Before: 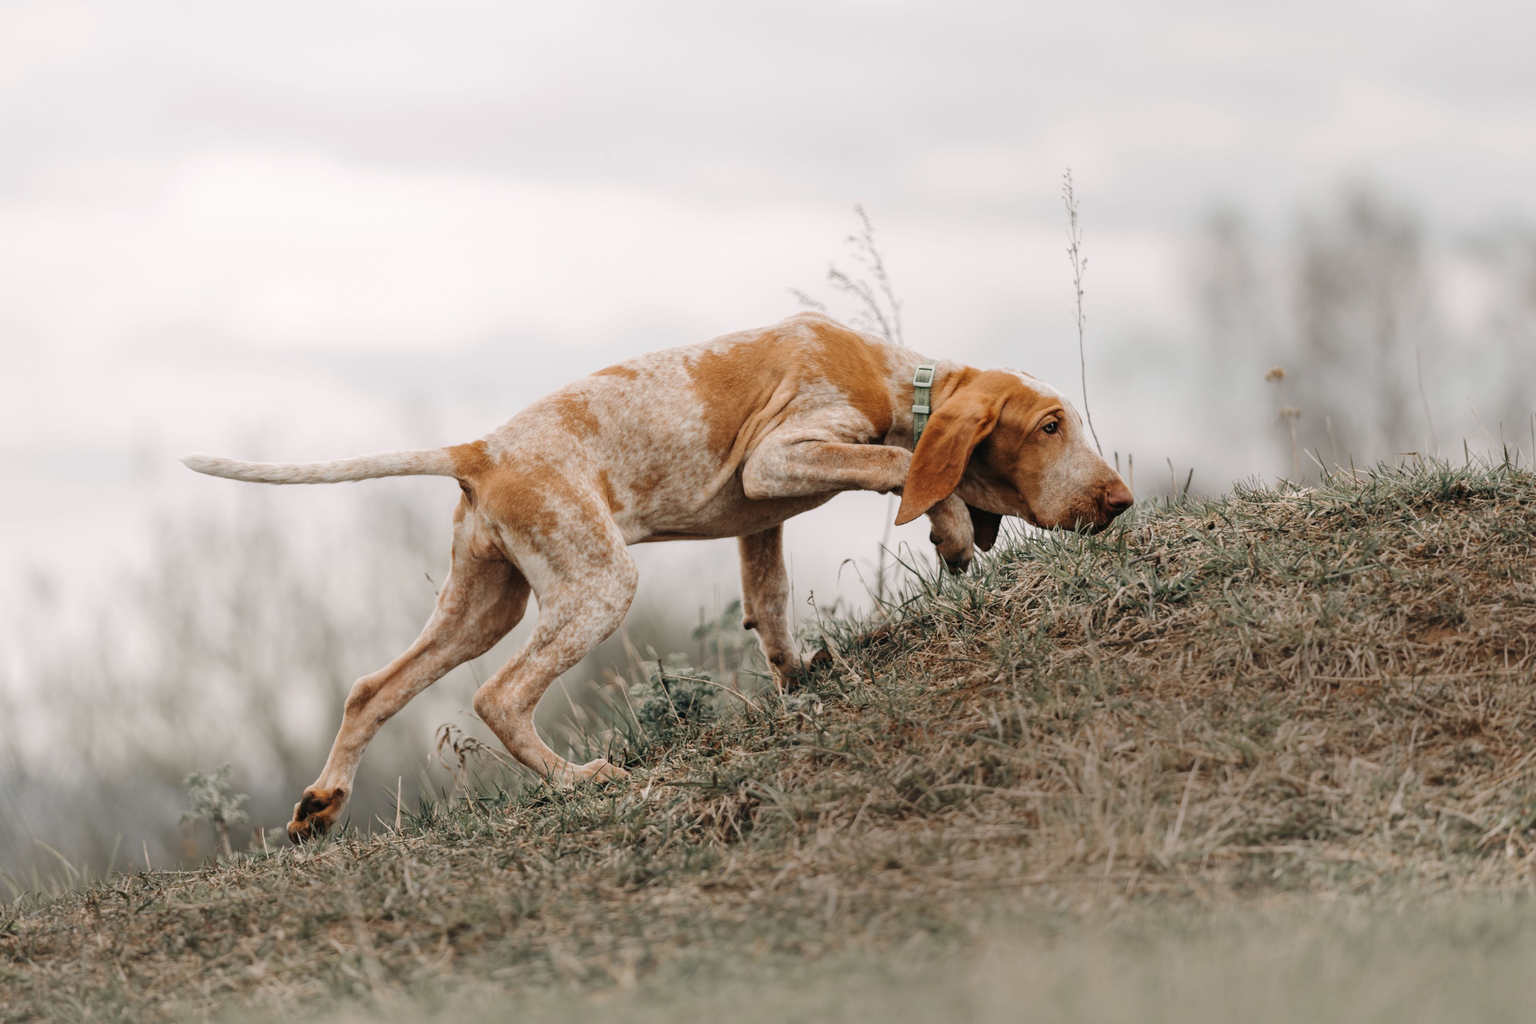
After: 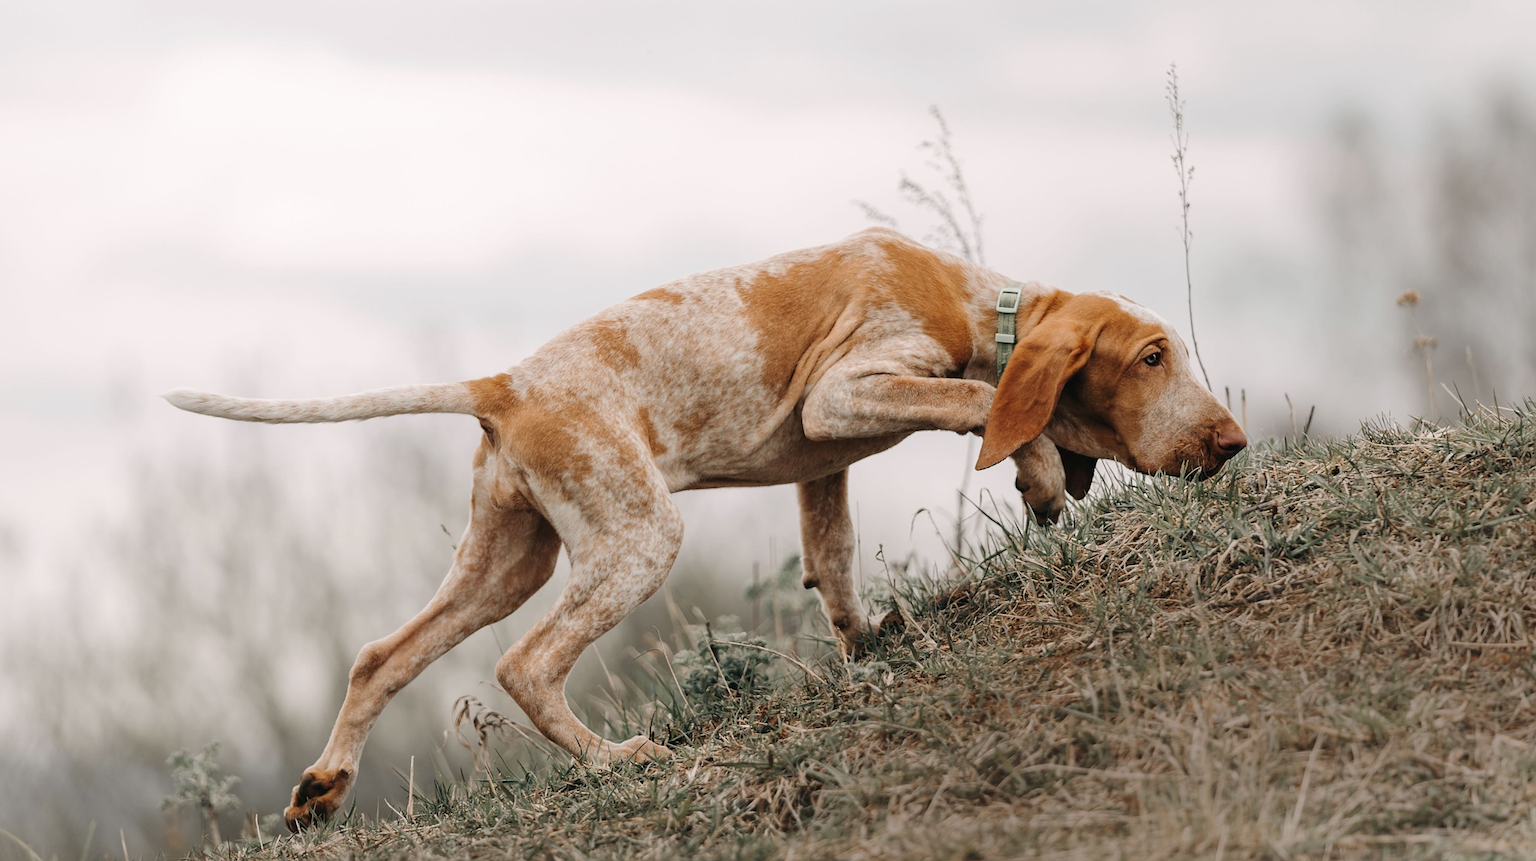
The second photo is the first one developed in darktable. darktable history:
crop and rotate: left 2.457%, top 10.983%, right 9.63%, bottom 15.084%
sharpen: on, module defaults
